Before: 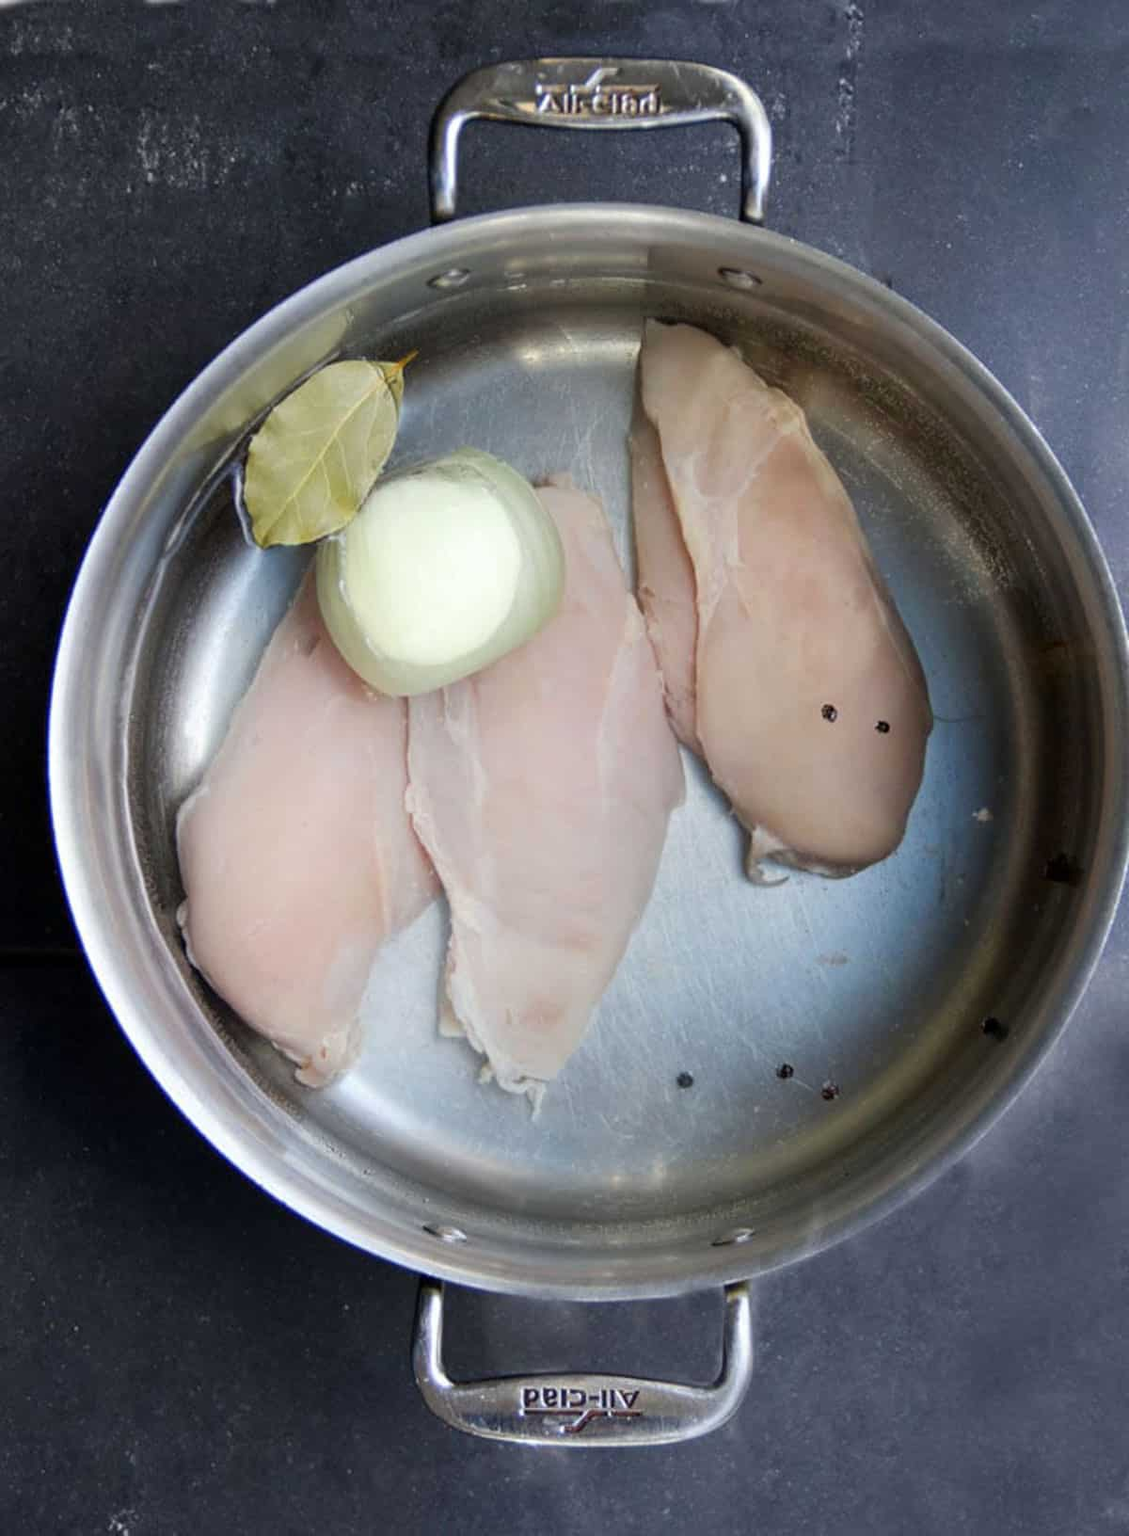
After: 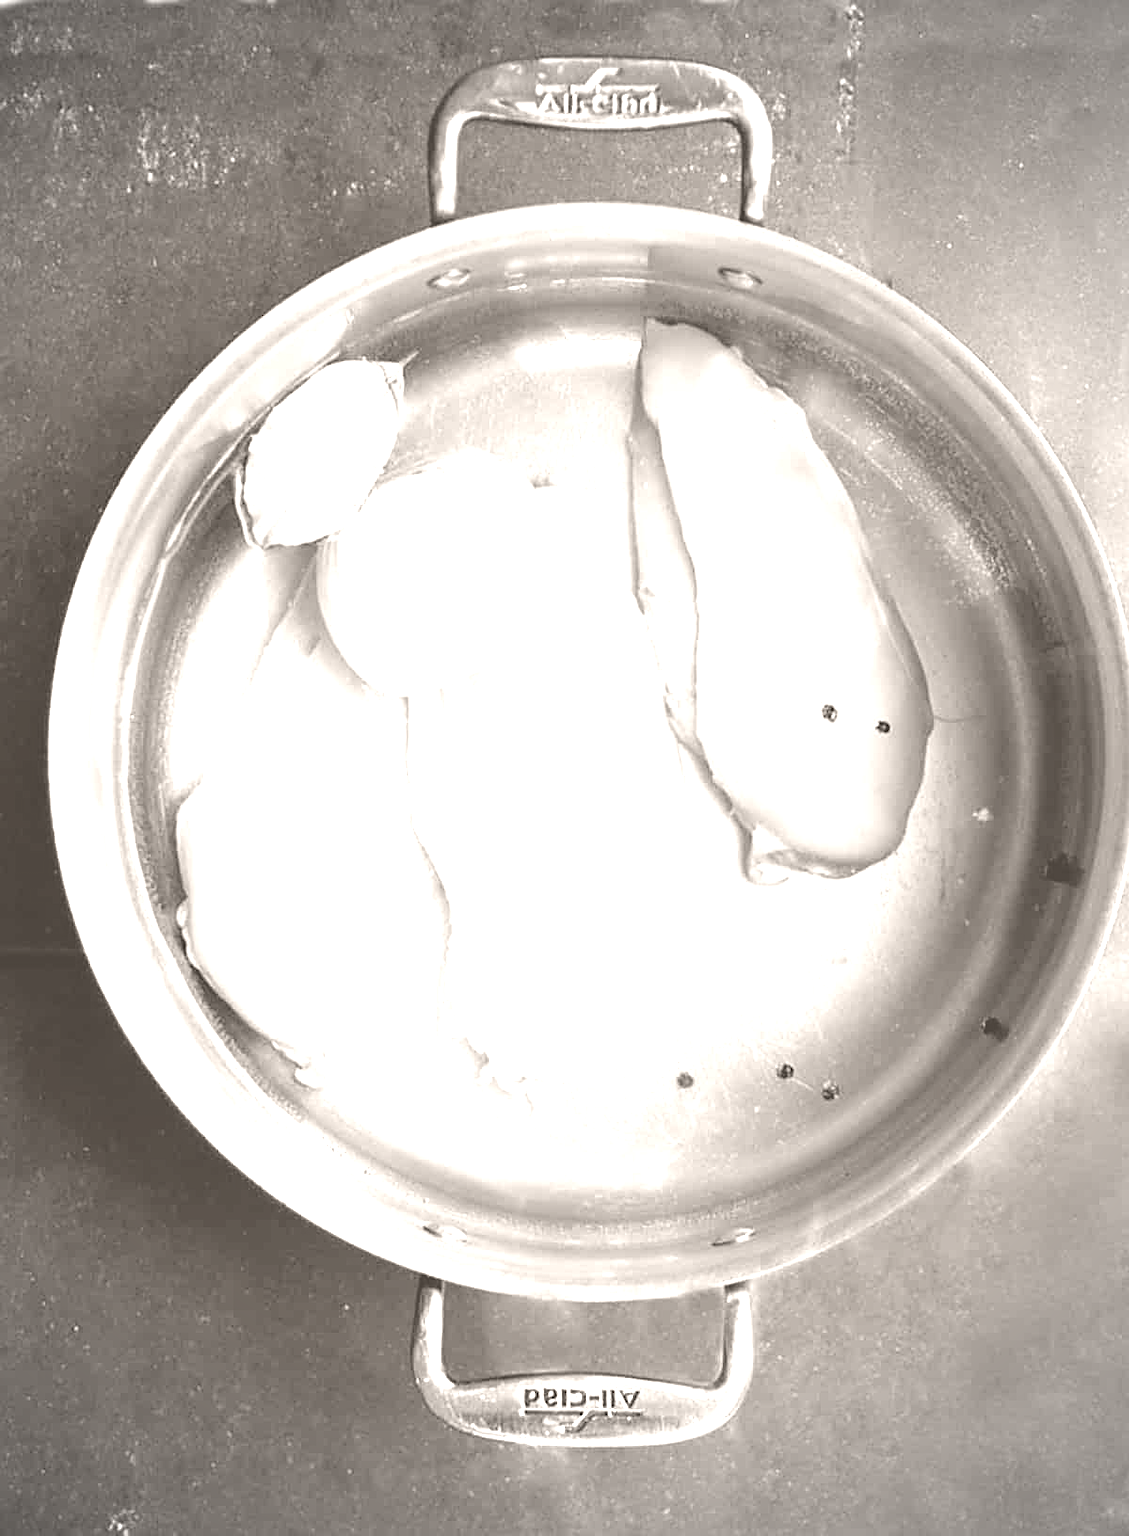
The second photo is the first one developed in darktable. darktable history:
sharpen: on, module defaults
colorize: hue 34.49°, saturation 35.33%, source mix 100%, lightness 55%, version 1
vignetting: on, module defaults
exposure: black level correction 0.001, exposure 0.675 EV, compensate highlight preservation false
